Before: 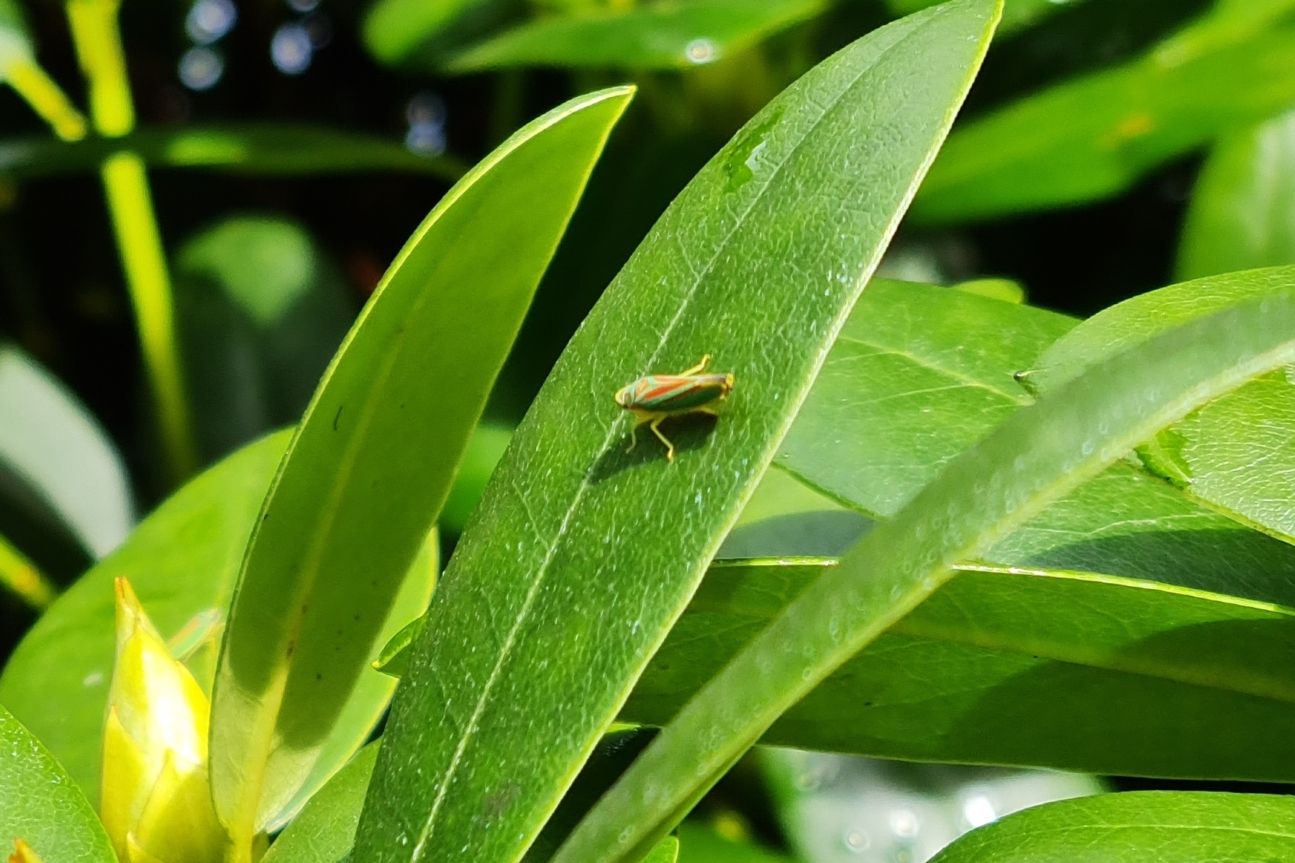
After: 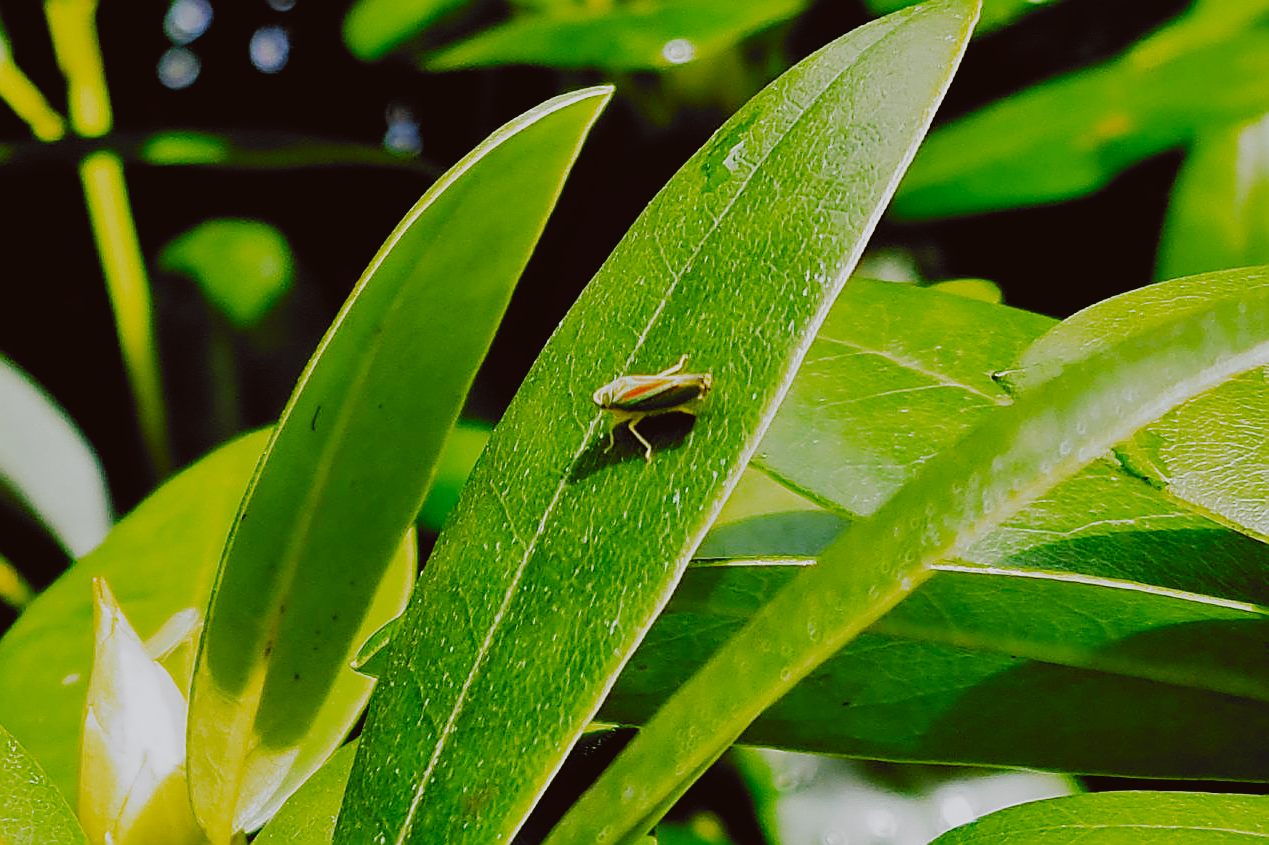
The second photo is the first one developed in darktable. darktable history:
crop: left 1.707%, right 0.287%, bottom 2.072%
filmic rgb: black relative exposure -5.09 EV, white relative exposure 3.99 EV, hardness 2.91, contrast 1.186, highlights saturation mix -30.81%, add noise in highlights 0.002, preserve chrominance no, color science v3 (2019), use custom middle-gray values true, contrast in highlights soft
sharpen: radius 1.404, amount 1.257, threshold 0.782
color balance rgb: perceptual saturation grading › global saturation 30.818%, perceptual brilliance grading › global brilliance 2.83%, global vibrance 20%
color correction: highlights a* -2.87, highlights b* -2.13, shadows a* 2.09, shadows b* 2.68
tone curve: curves: ch0 [(0, 0.029) (0.253, 0.237) (1, 0.945)]; ch1 [(0, 0) (0.401, 0.42) (0.442, 0.47) (0.492, 0.498) (0.511, 0.523) (0.557, 0.565) (0.66, 0.683) (1, 1)]; ch2 [(0, 0) (0.394, 0.413) (0.5, 0.5) (0.578, 0.568) (1, 1)], color space Lab, independent channels, preserve colors none
tone equalizer: -8 EV 0.064 EV, edges refinement/feathering 500, mask exposure compensation -1.57 EV, preserve details no
